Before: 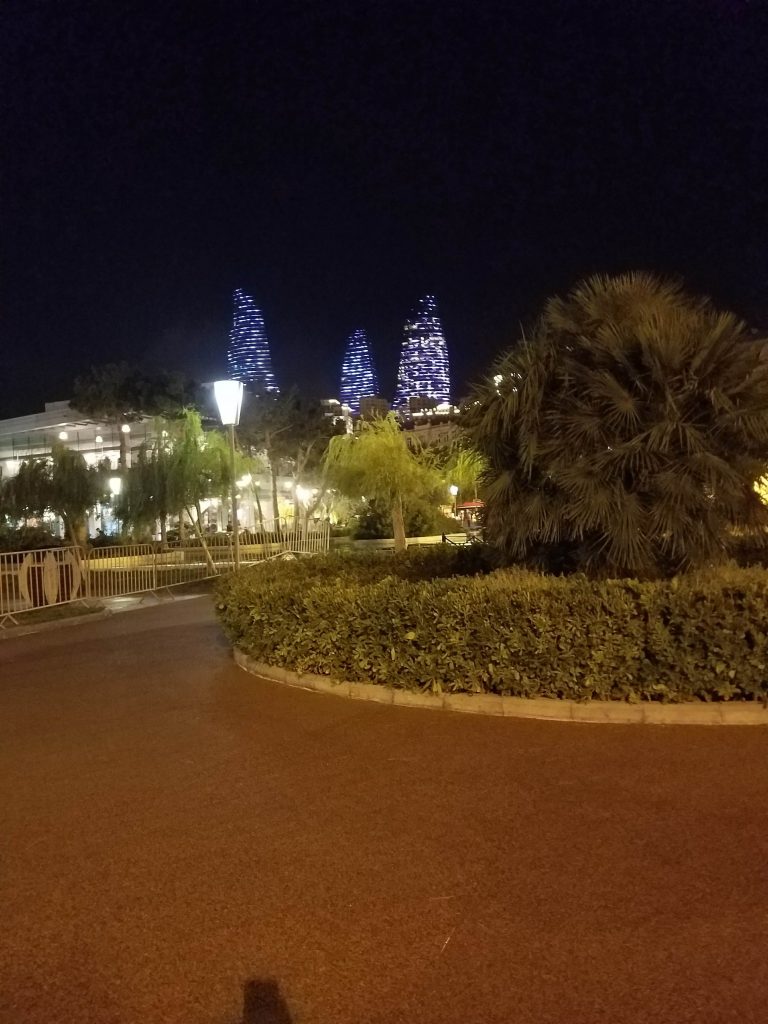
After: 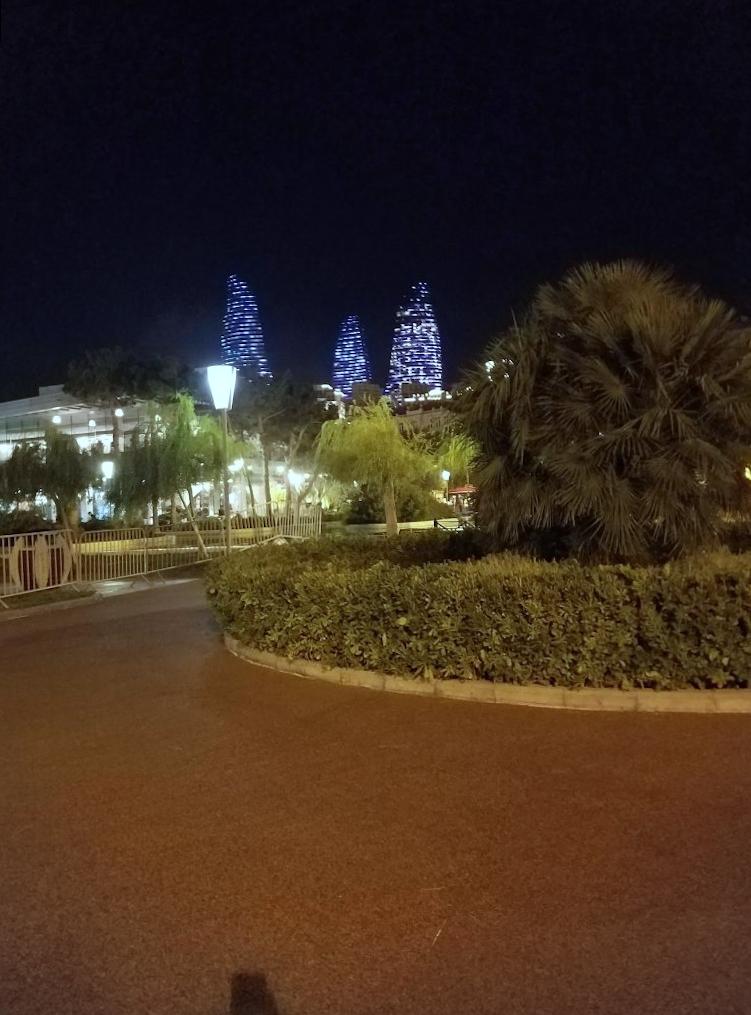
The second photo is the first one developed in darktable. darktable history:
vignetting: brightness -0.167
rotate and perspective: rotation 0.226°, lens shift (vertical) -0.042, crop left 0.023, crop right 0.982, crop top 0.006, crop bottom 0.994
color calibration: illuminant F (fluorescent), F source F9 (Cool White Deluxe 4150 K) – high CRI, x 0.374, y 0.373, temperature 4158.34 K
